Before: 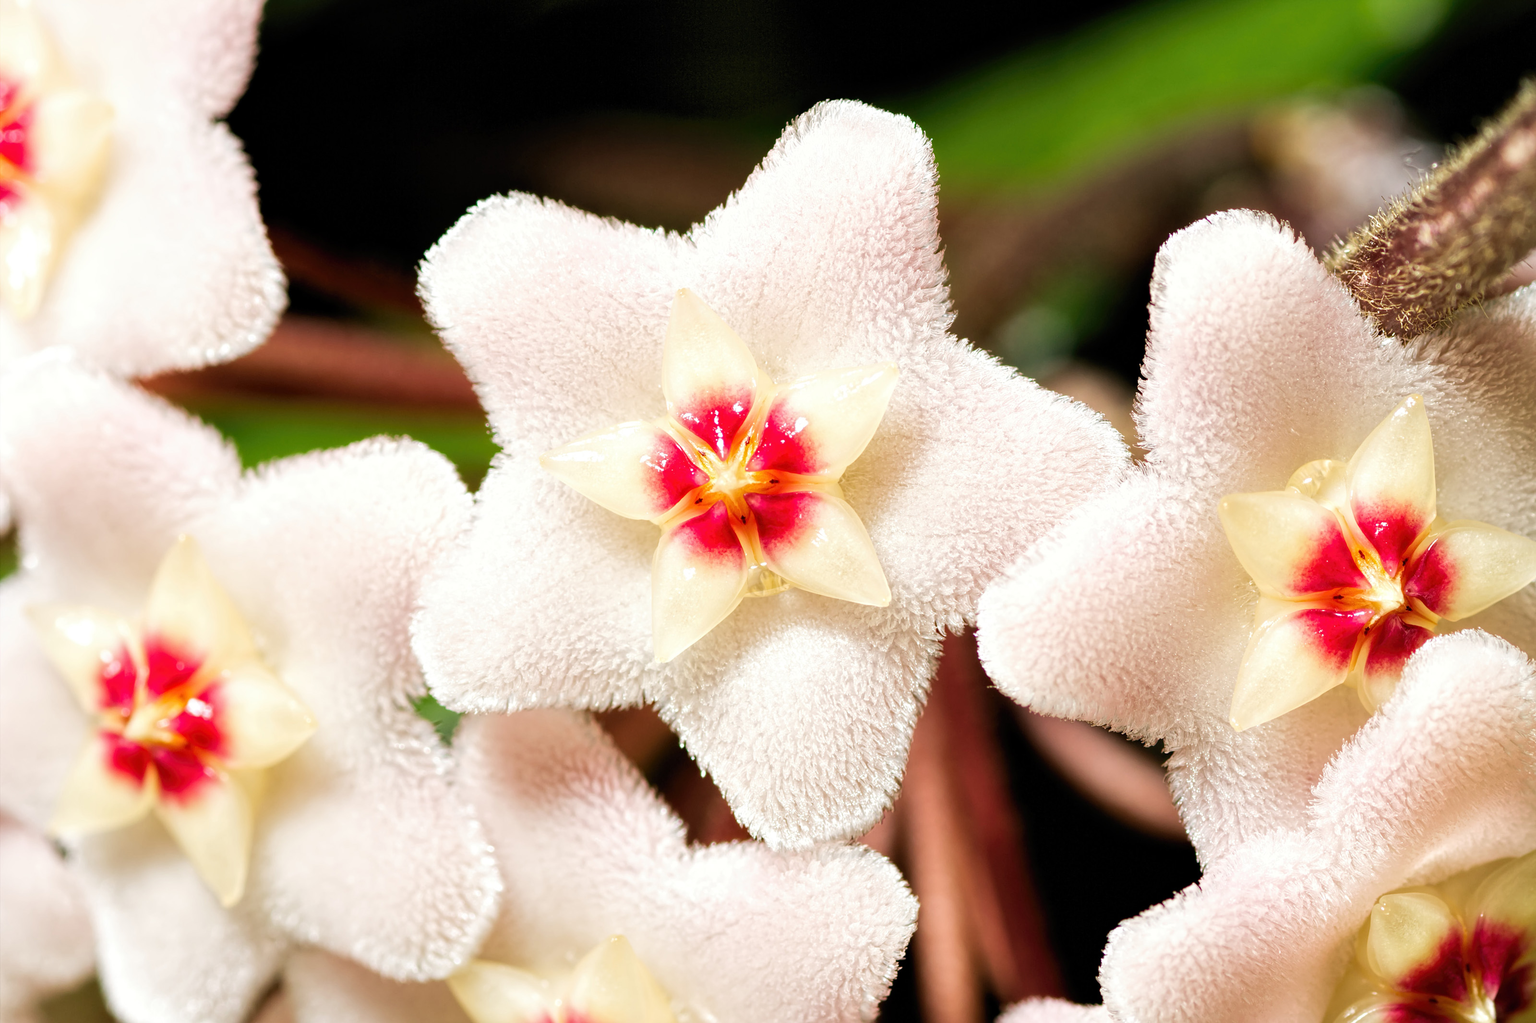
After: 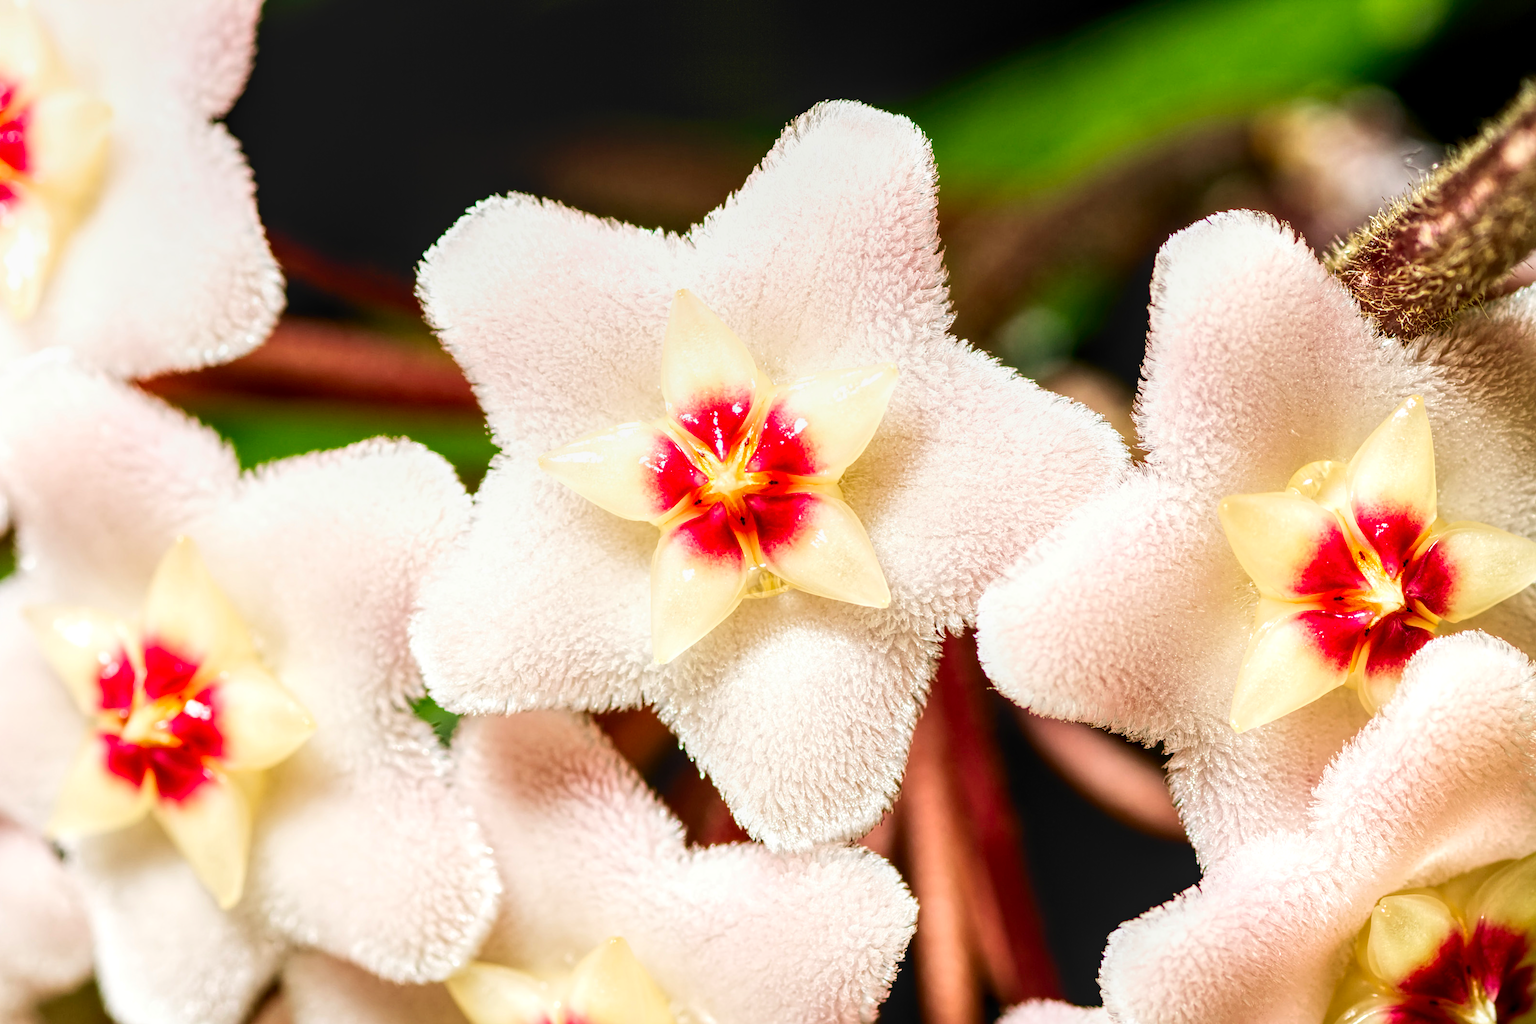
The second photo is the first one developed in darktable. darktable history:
local contrast: detail 130%
crop: left 0.161%
contrast brightness saturation: contrast 0.177, saturation 0.297
